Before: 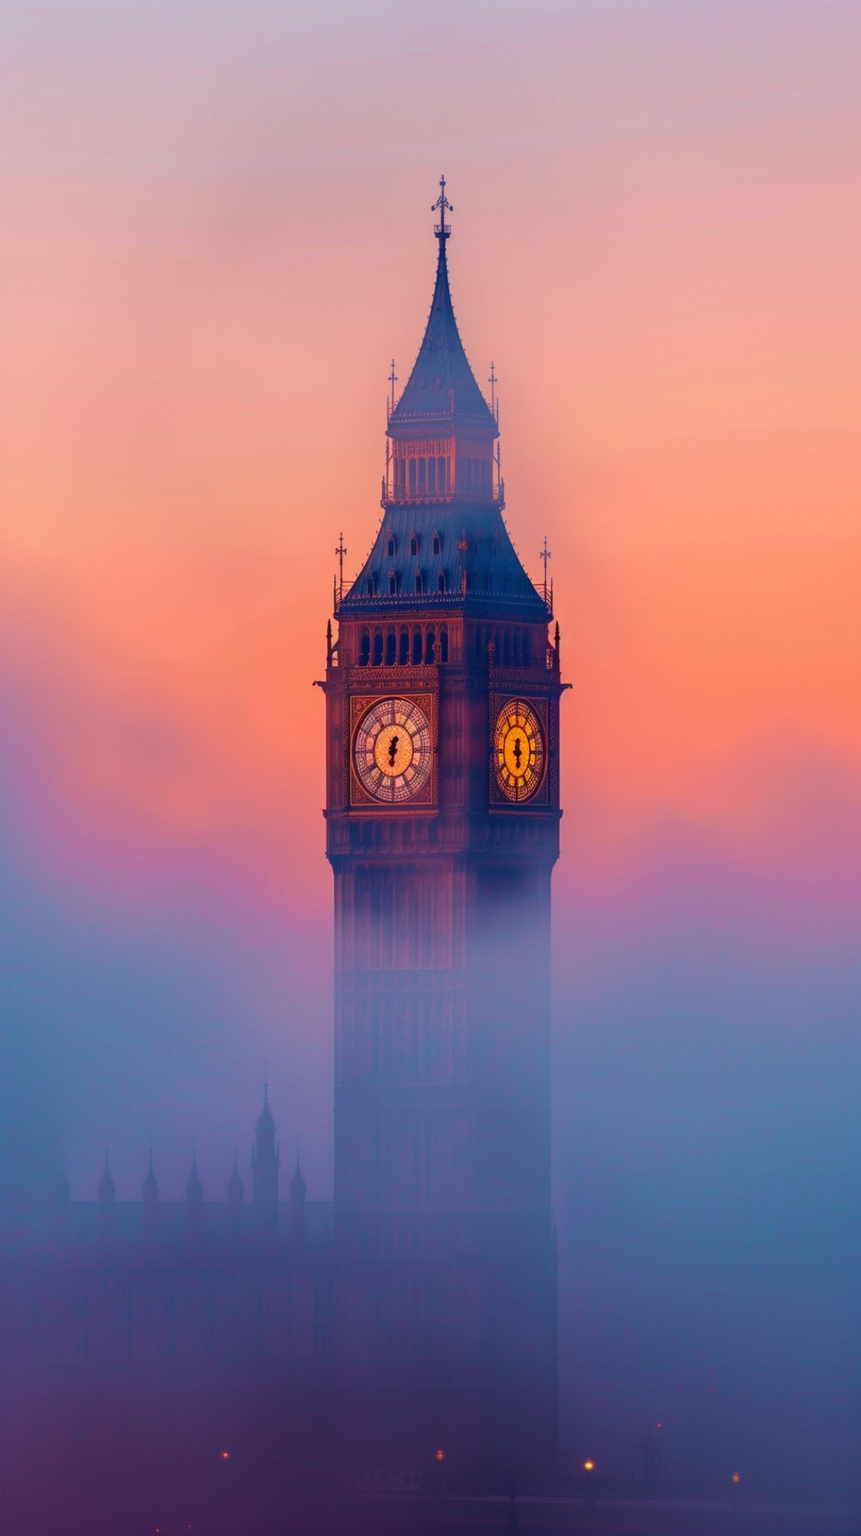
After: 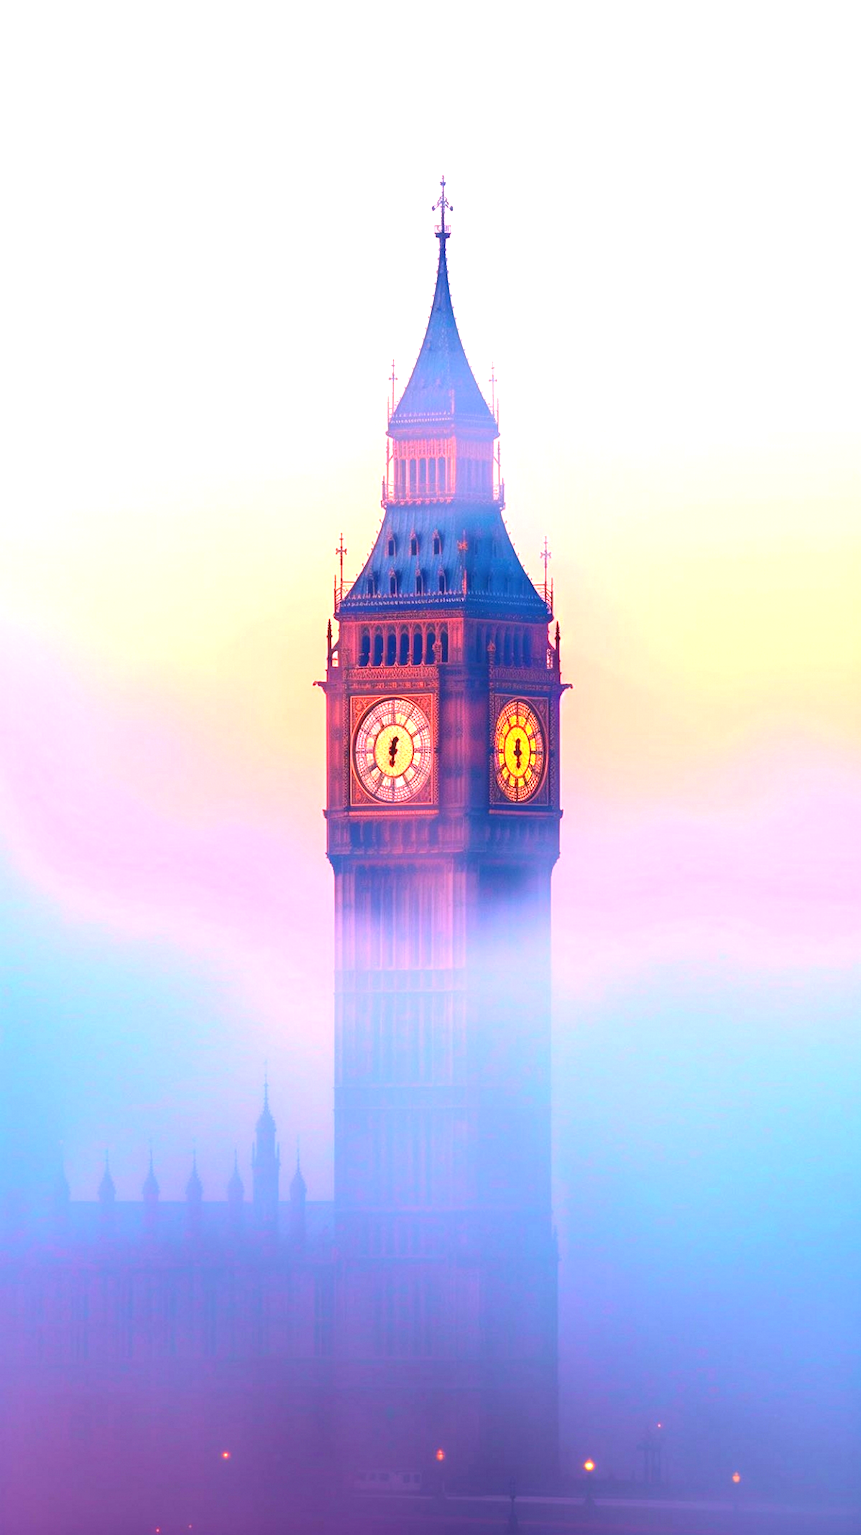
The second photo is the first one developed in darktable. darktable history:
exposure: black level correction 0, exposure 2.001 EV, compensate highlight preservation false
